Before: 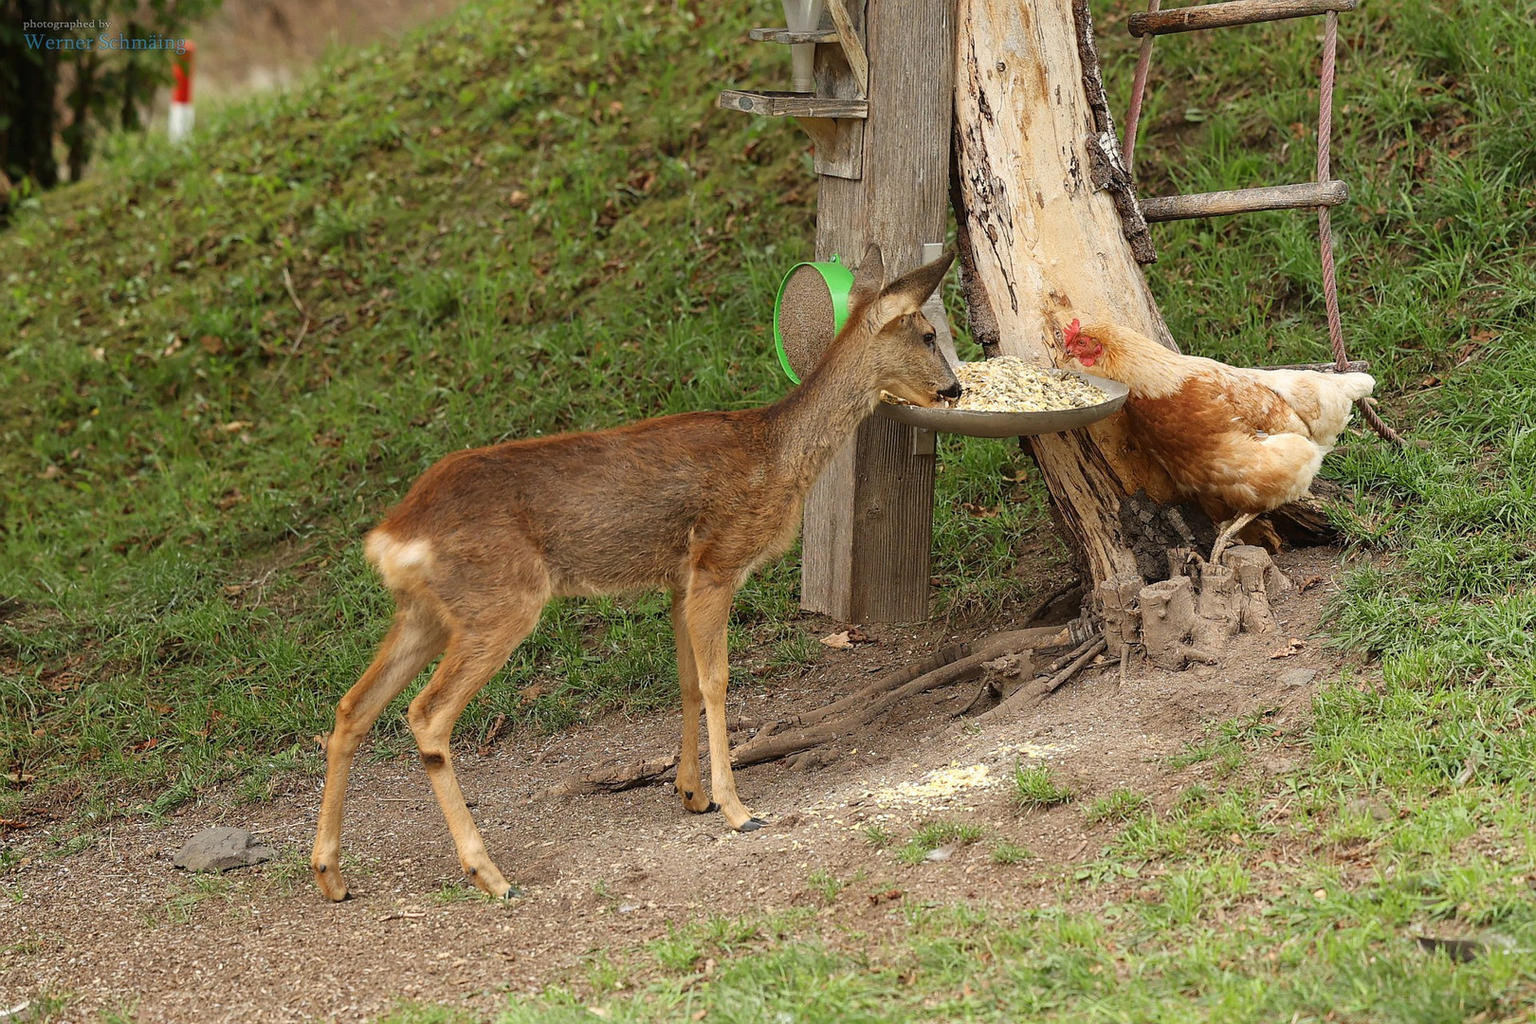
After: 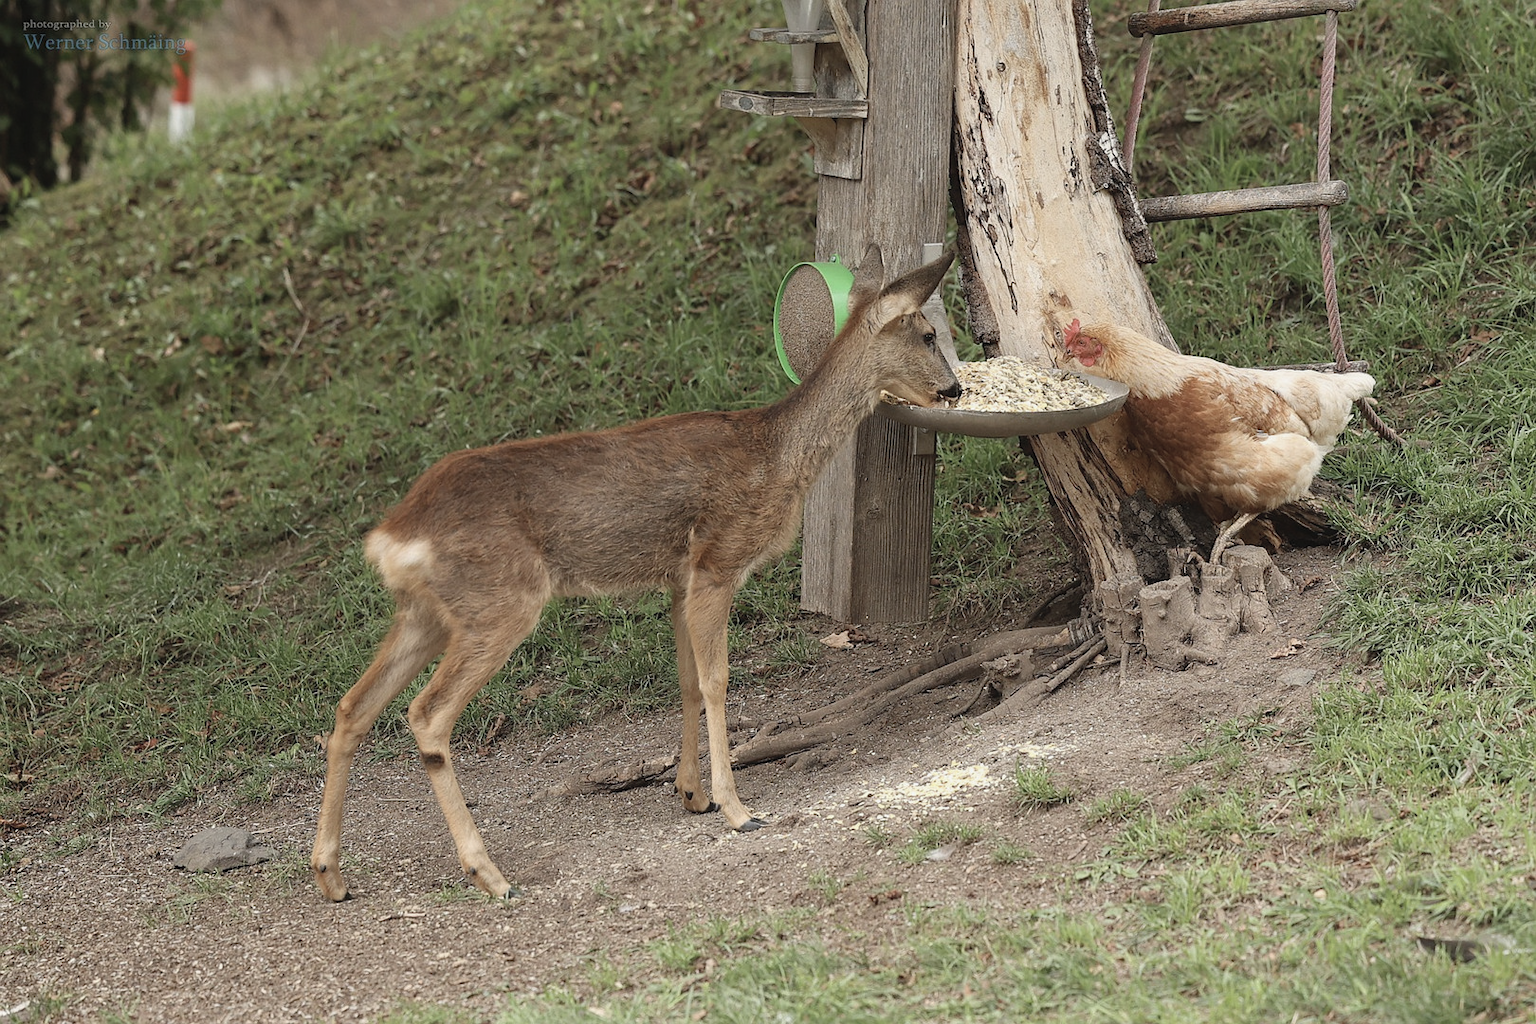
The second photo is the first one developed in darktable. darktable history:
contrast brightness saturation: contrast -0.061, saturation -0.416
